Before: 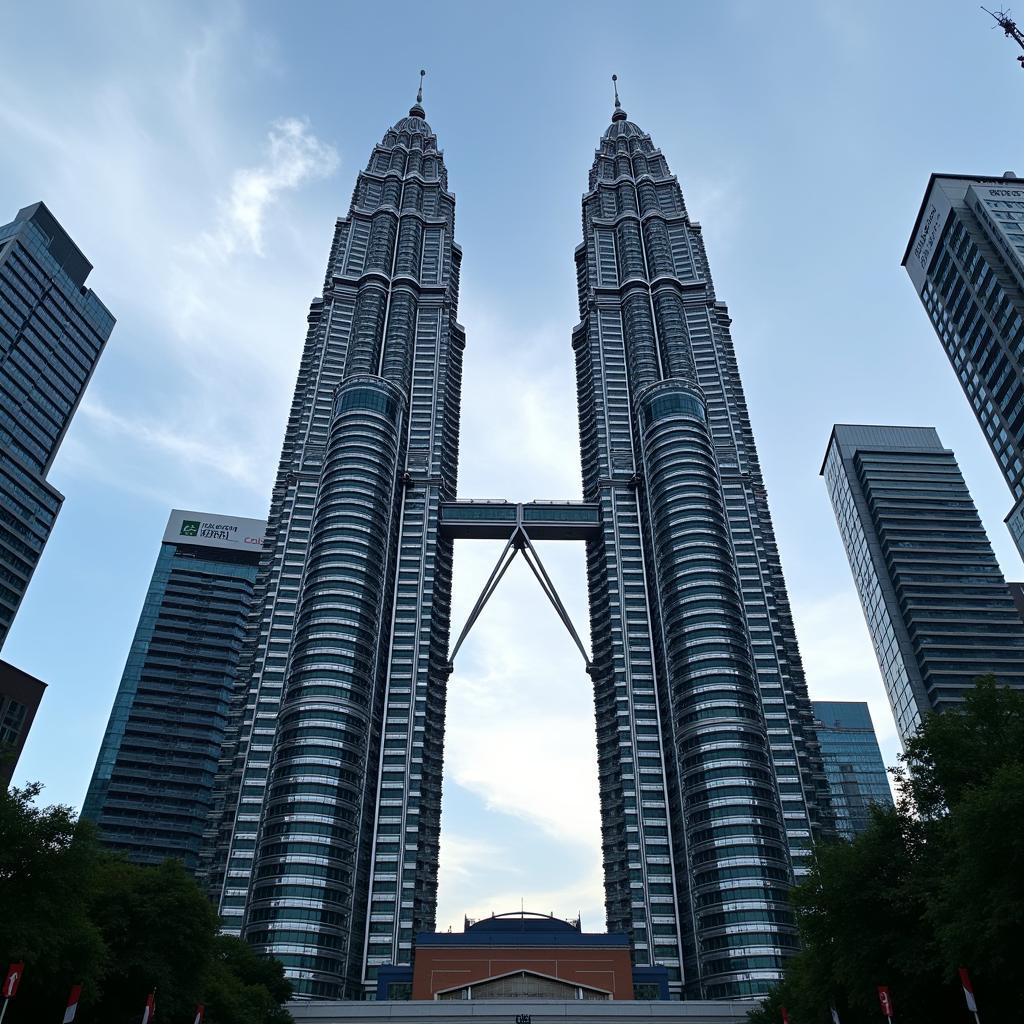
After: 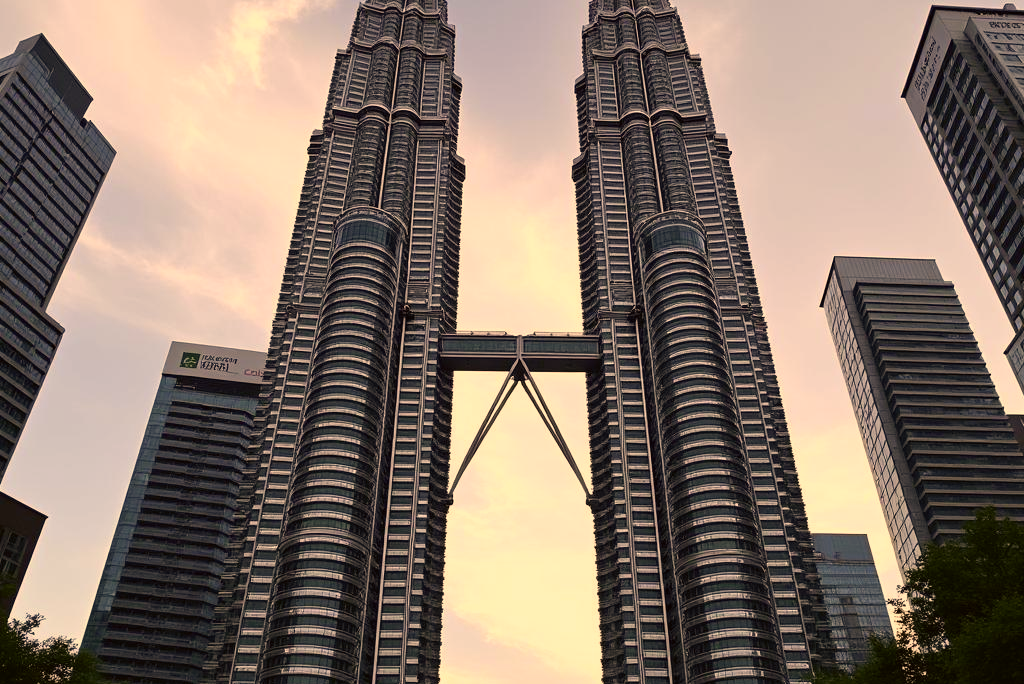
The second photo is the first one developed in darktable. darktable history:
color correction: highlights a* 17.95, highlights b* 35.11, shadows a* 1.67, shadows b* 6.34, saturation 1.05
crop: top 16.457%, bottom 16.678%
